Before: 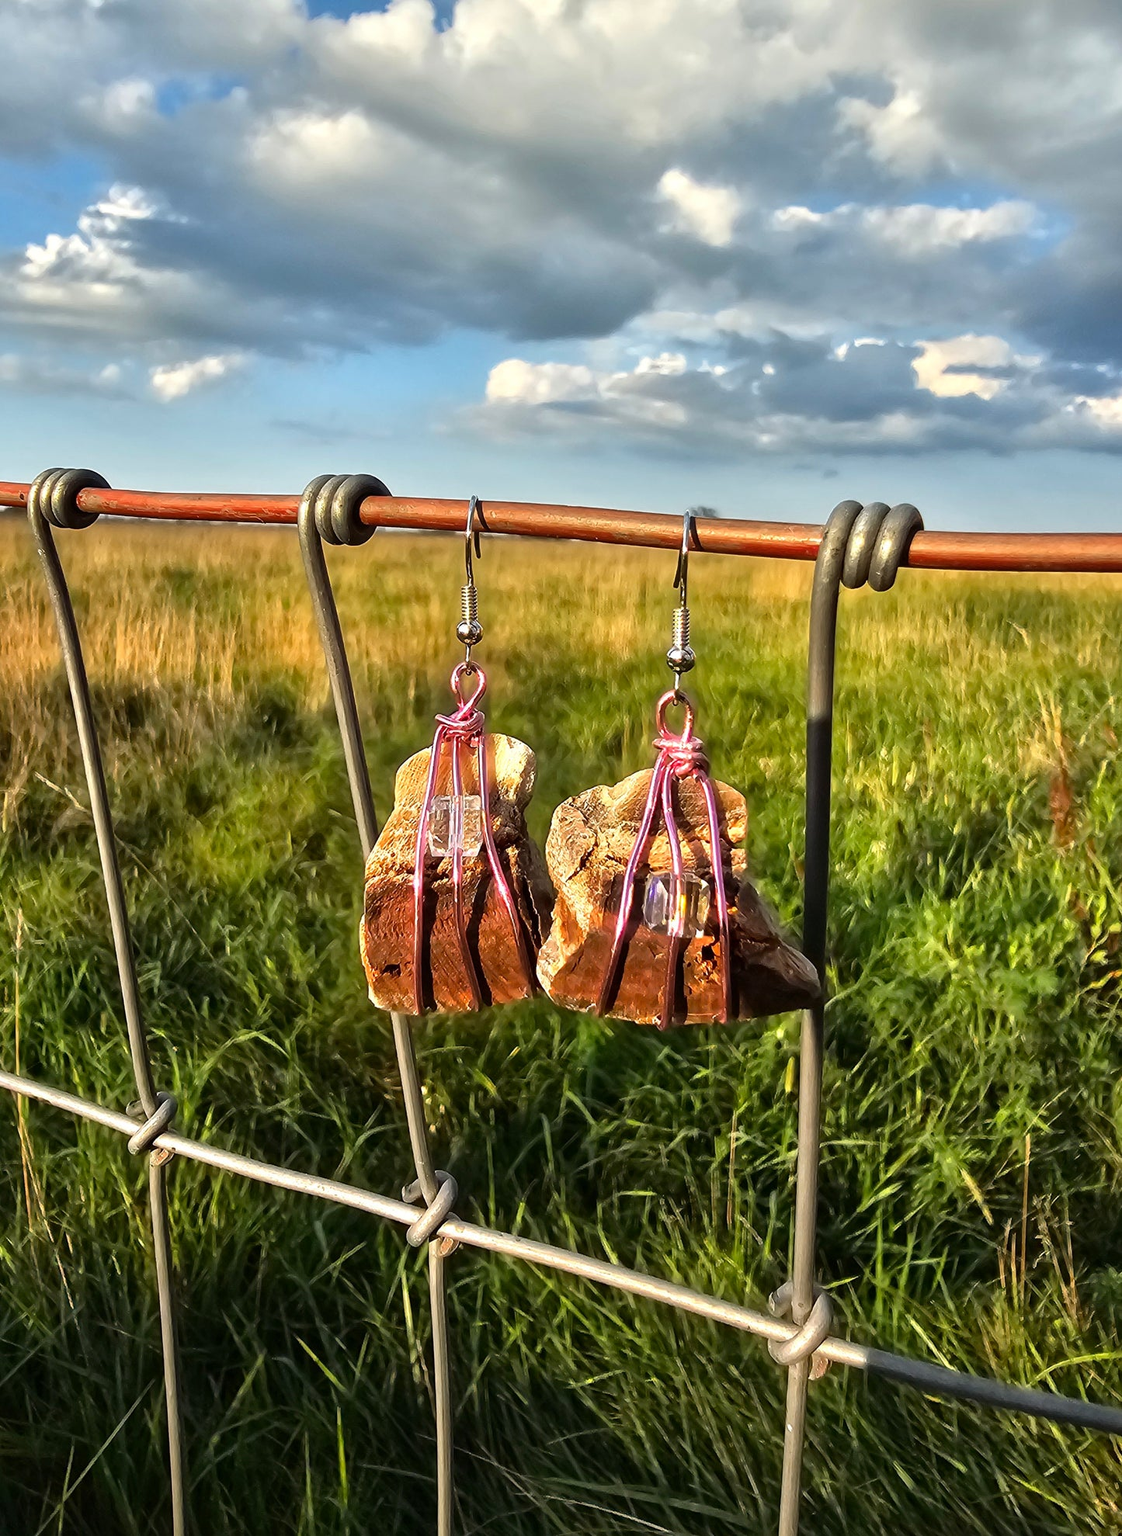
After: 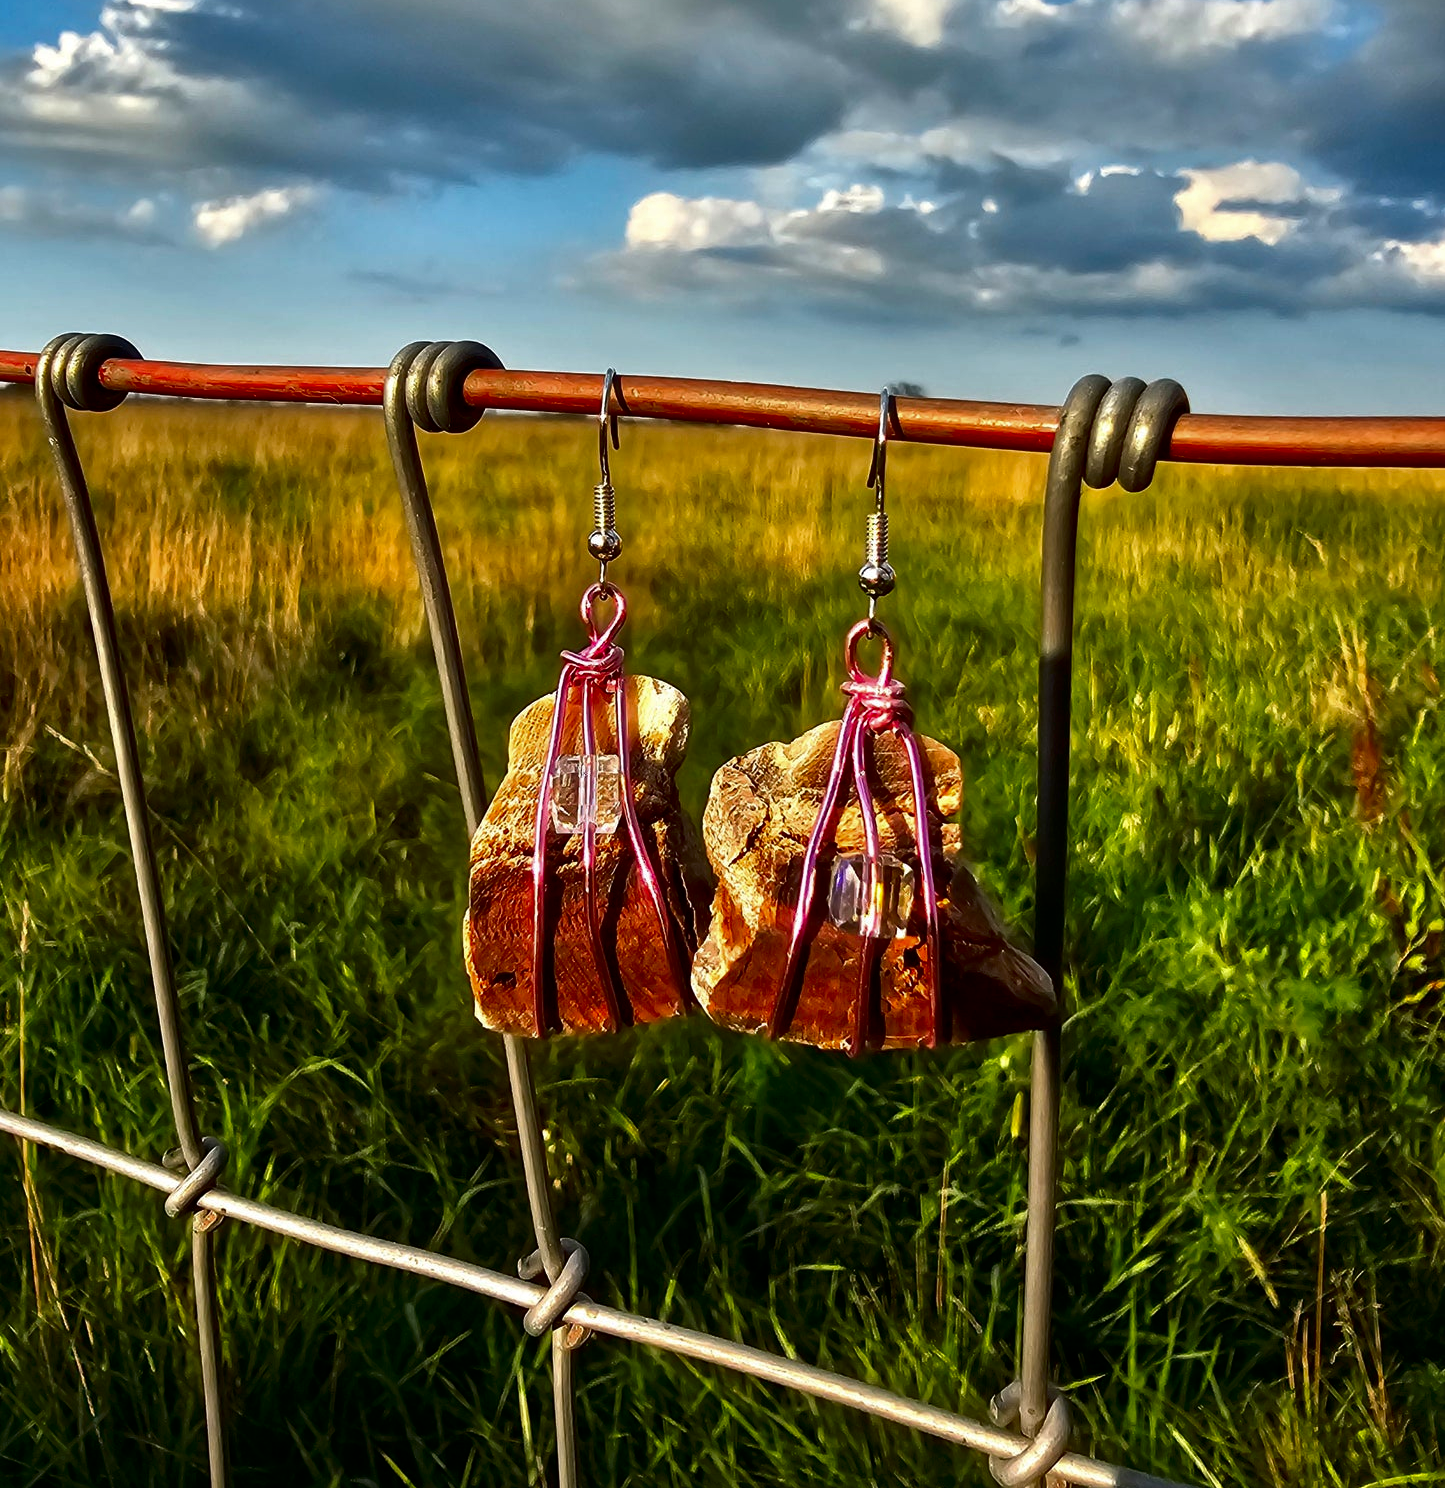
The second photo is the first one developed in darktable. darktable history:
exposure: black level correction 0.001, compensate highlight preservation false
crop: top 13.672%, bottom 11.137%
contrast brightness saturation: brightness -0.255, saturation 0.203
